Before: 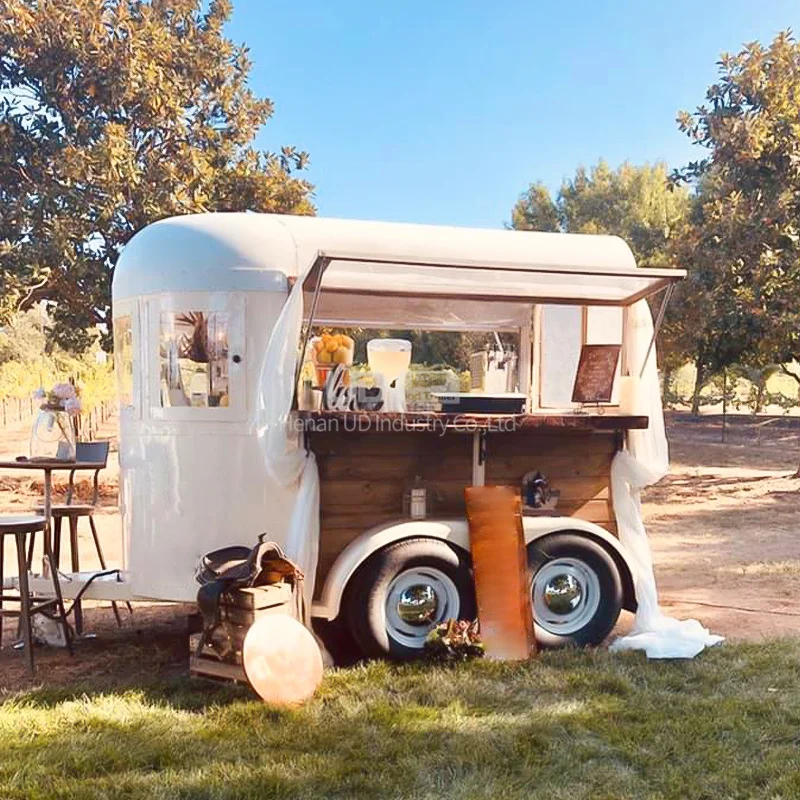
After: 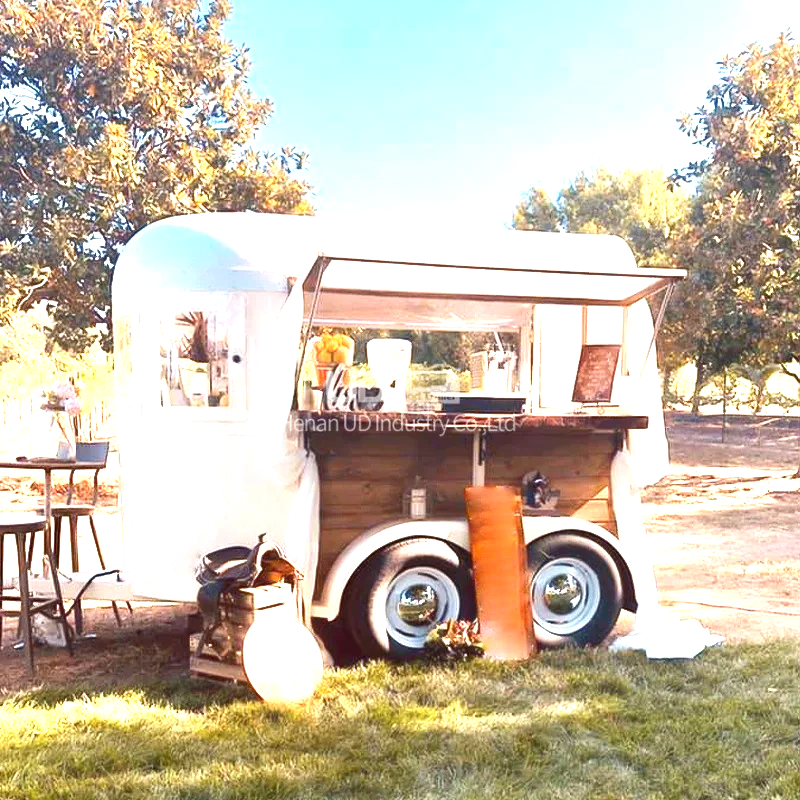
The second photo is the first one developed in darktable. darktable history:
exposure: exposure 1.156 EV, compensate exposure bias true, compensate highlight preservation false
